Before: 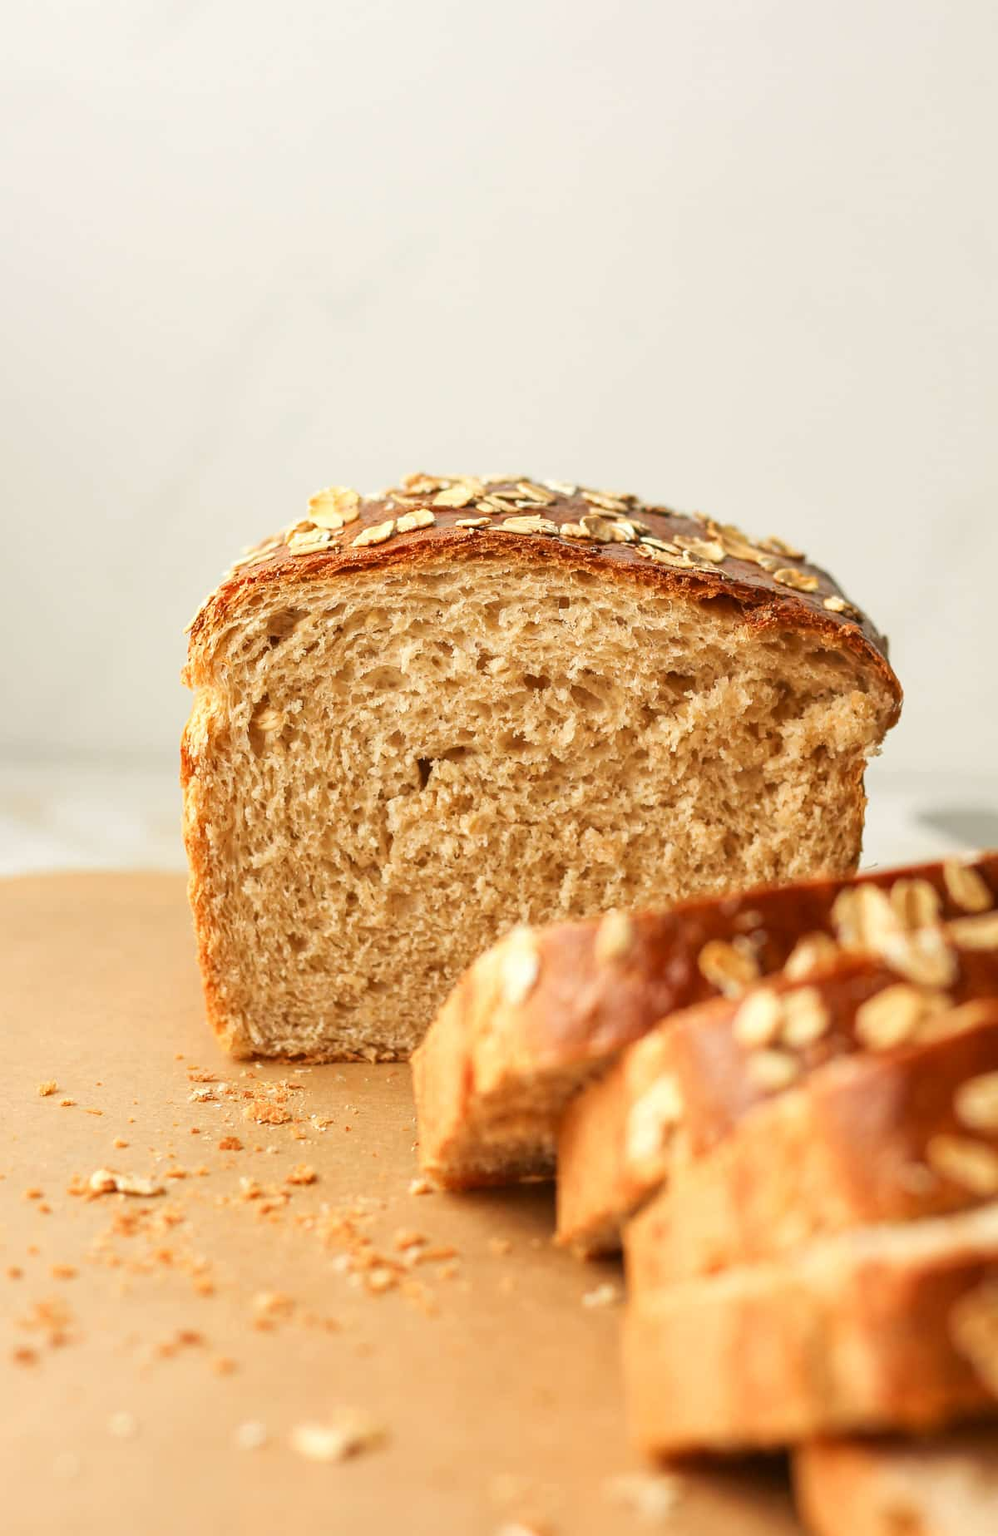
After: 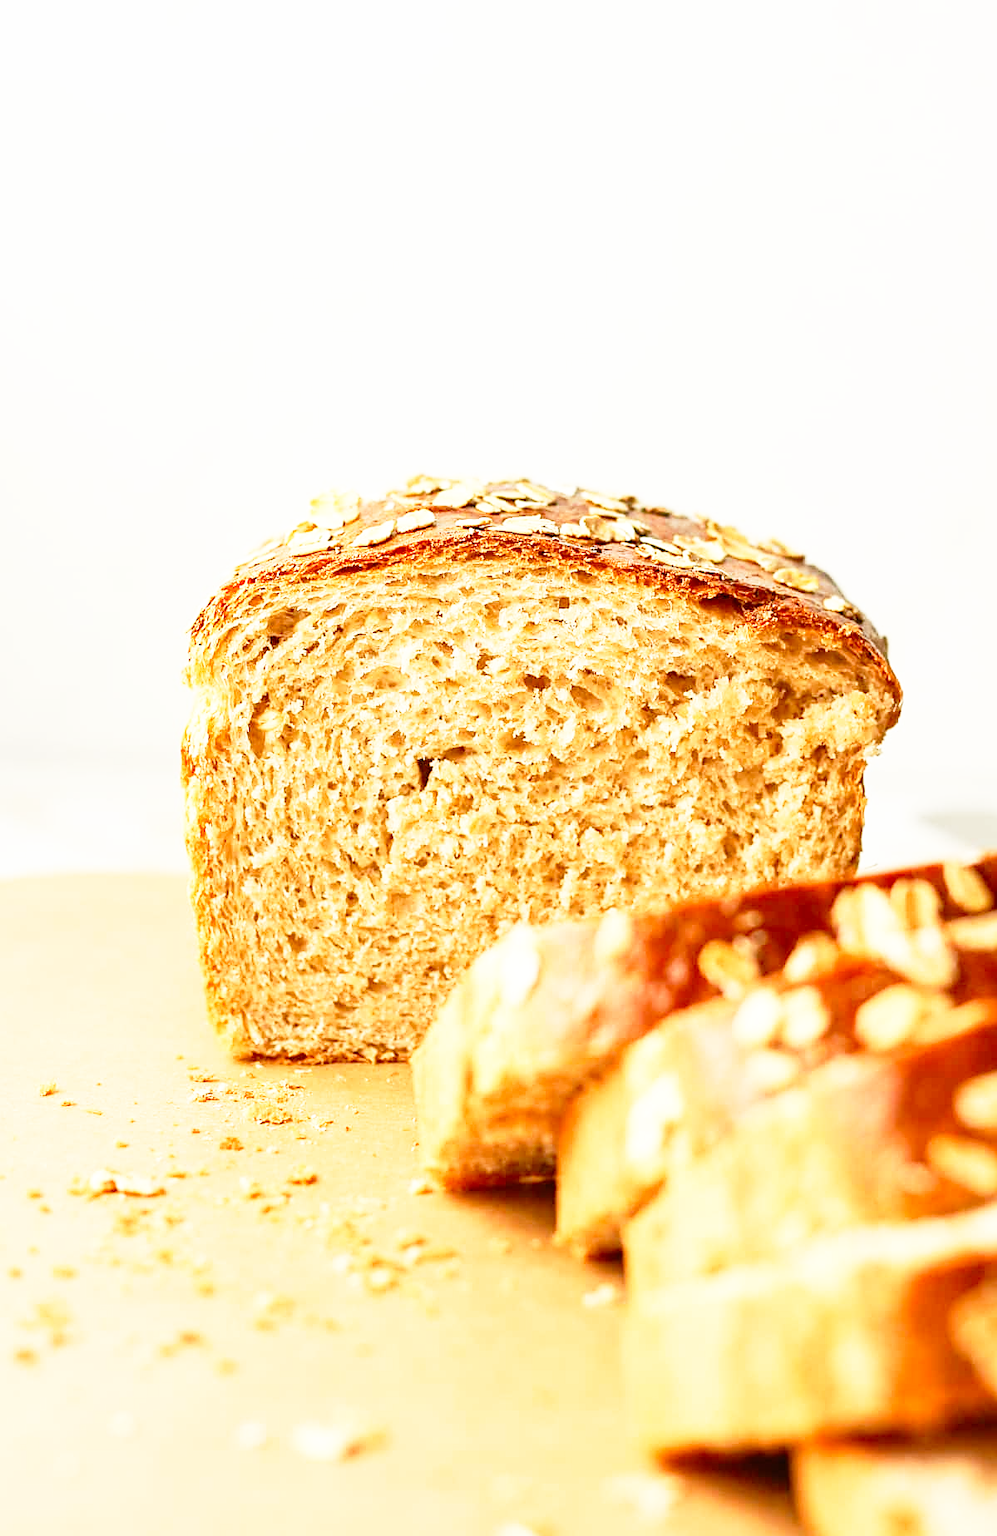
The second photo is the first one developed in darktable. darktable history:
base curve: curves: ch0 [(0, 0) (0.012, 0.01) (0.073, 0.168) (0.31, 0.711) (0.645, 0.957) (1, 1)], preserve colors none
tone equalizer: on, module defaults
sharpen: on, module defaults
